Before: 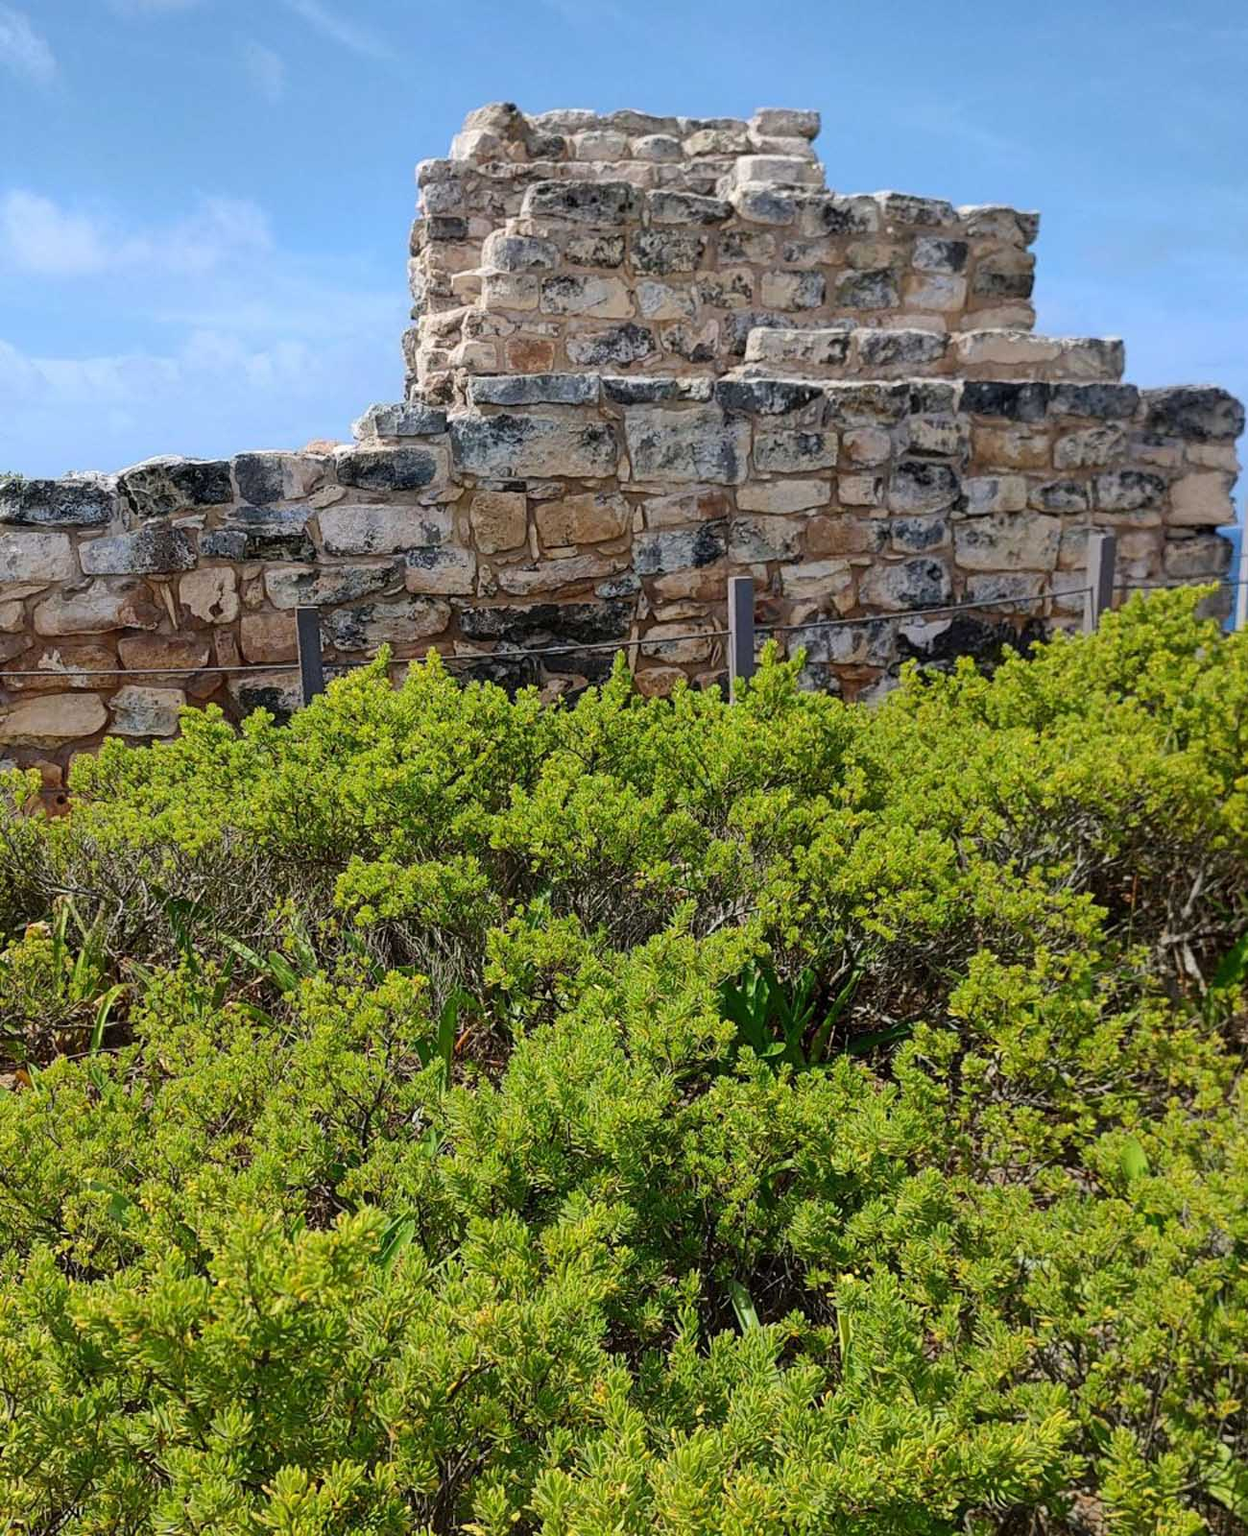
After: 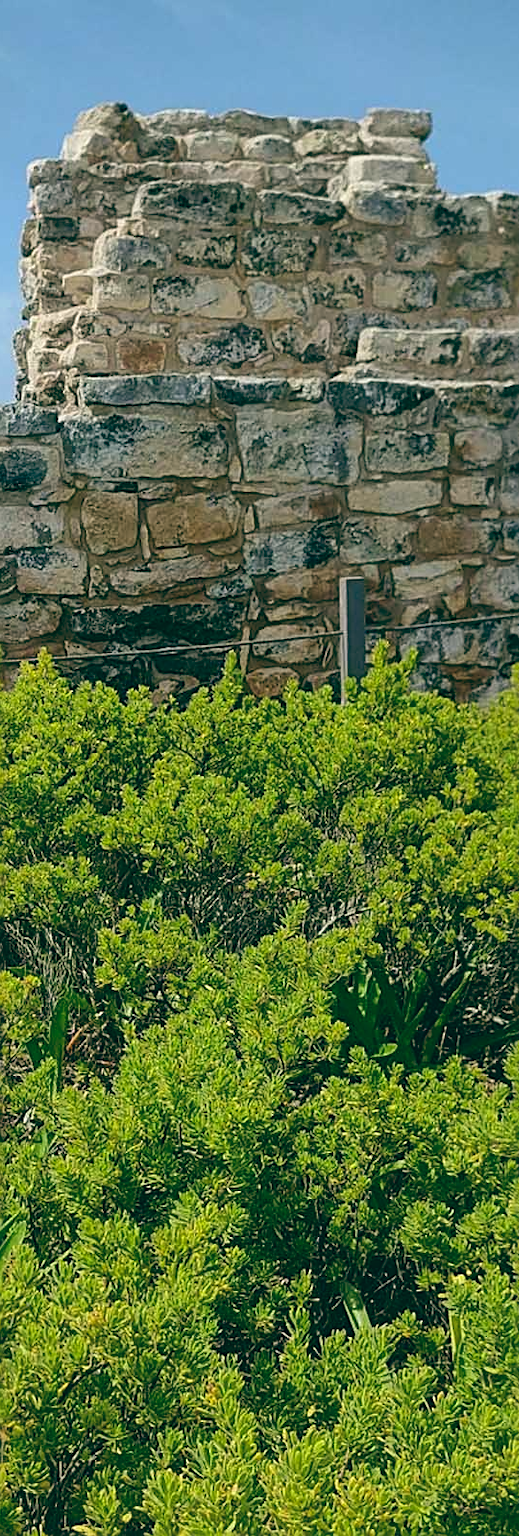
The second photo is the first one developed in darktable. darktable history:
white balance: red 1.004, blue 1.024
crop: left 31.229%, right 27.105%
color balance: lift [1.005, 0.99, 1.007, 1.01], gamma [1, 1.034, 1.032, 0.966], gain [0.873, 1.055, 1.067, 0.933]
sharpen: on, module defaults
